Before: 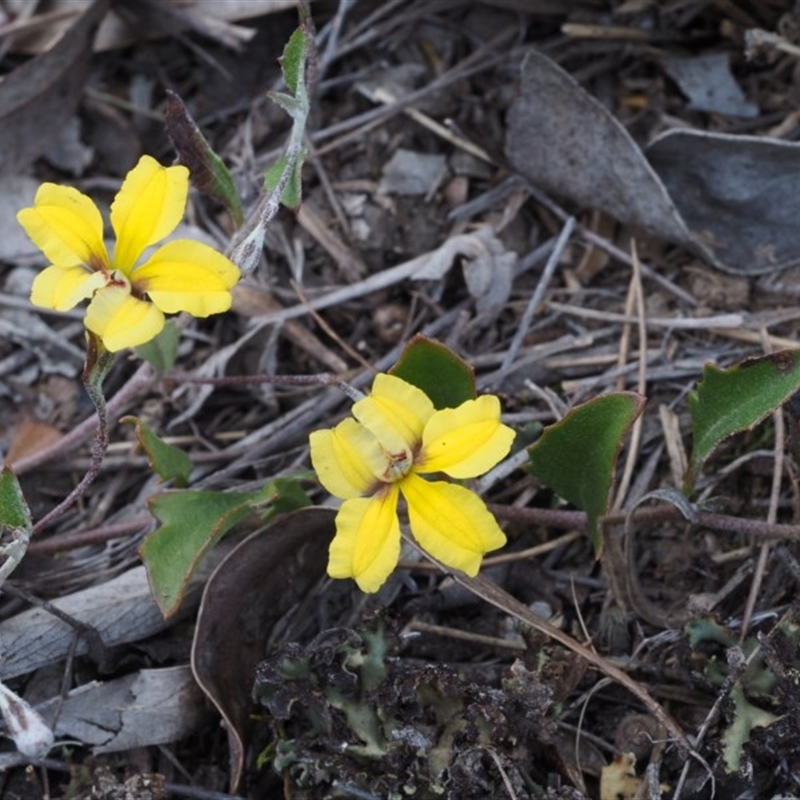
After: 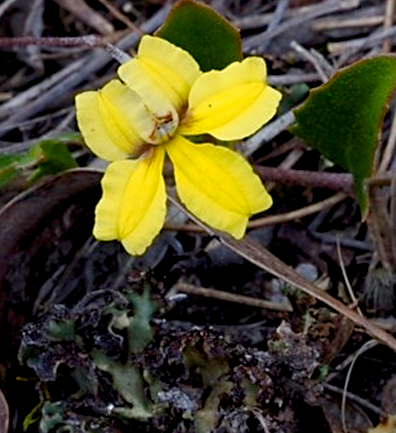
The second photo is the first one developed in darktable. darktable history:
sharpen: on, module defaults
color zones: curves: ch0 [(0, 0.465) (0.092, 0.596) (0.289, 0.464) (0.429, 0.453) (0.571, 0.464) (0.714, 0.455) (0.857, 0.462) (1, 0.465)], mix -119.71%
color balance rgb: global offset › luminance -1.438%, perceptual saturation grading › global saturation 20%, perceptual saturation grading › highlights -25.455%, perceptual saturation grading › shadows 49.279%, global vibrance 20%
crop: left 29.278%, top 42.269%, right 21.142%, bottom 3.482%
